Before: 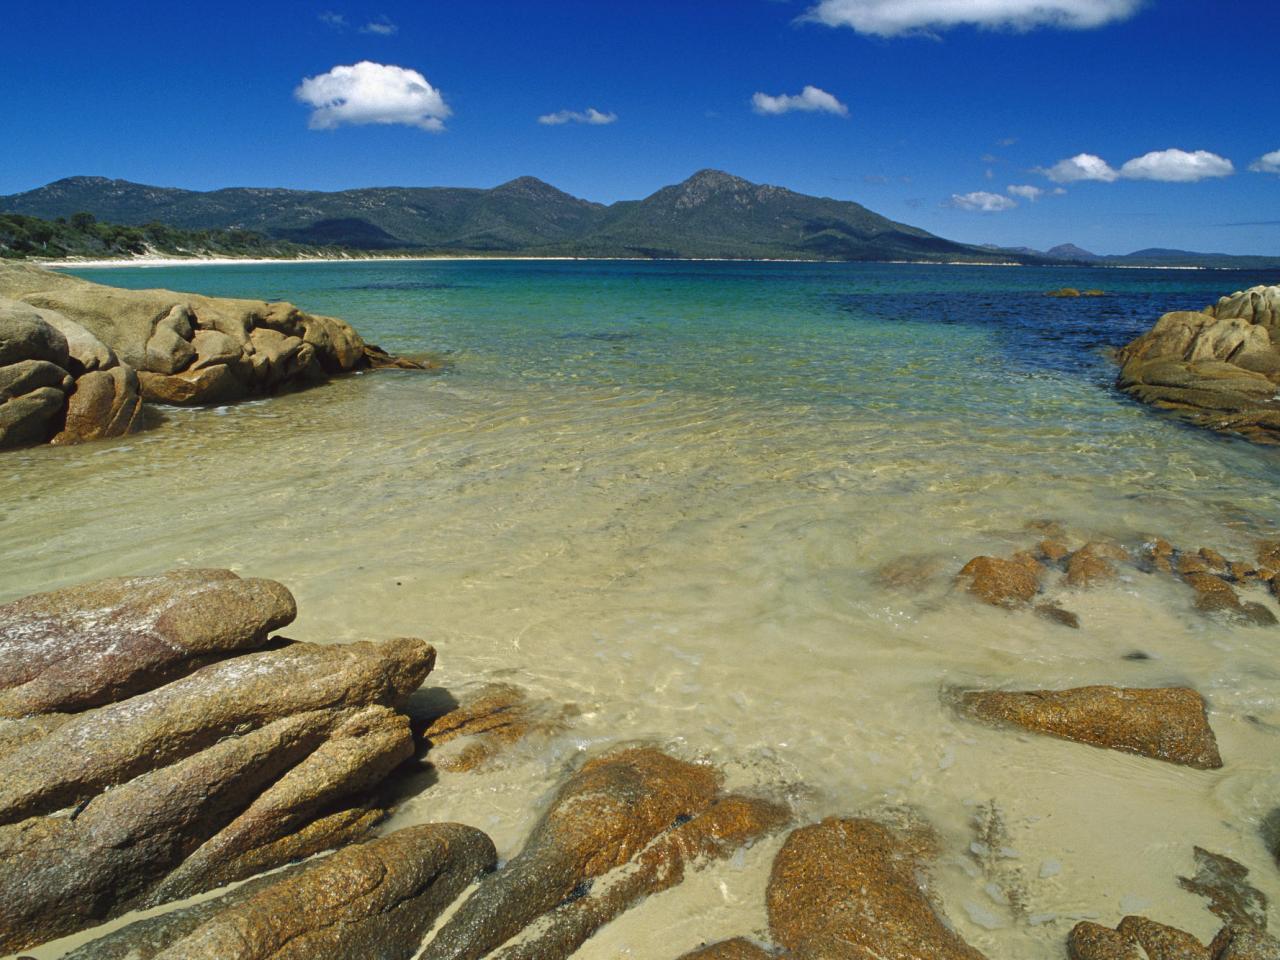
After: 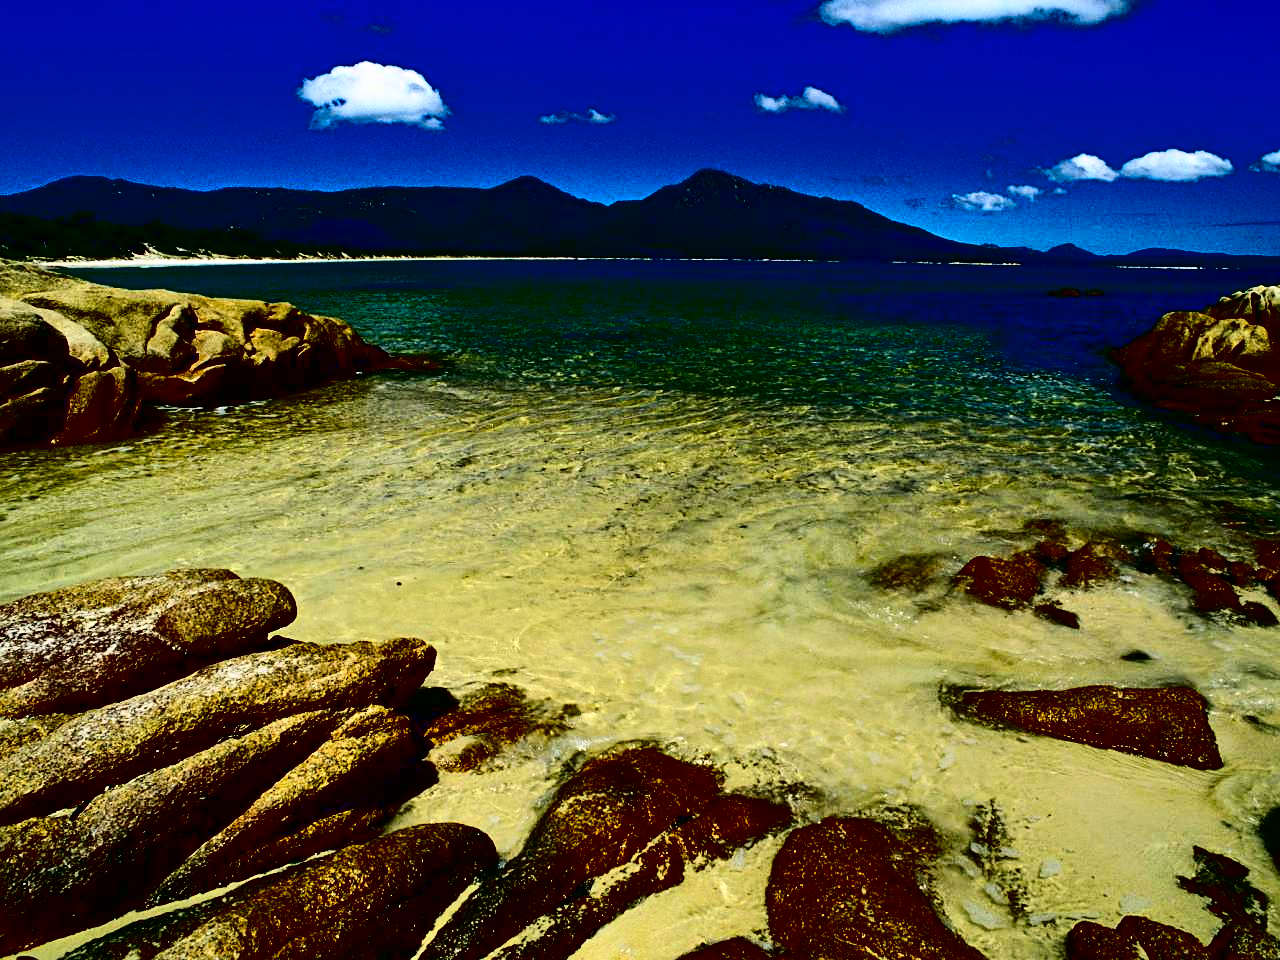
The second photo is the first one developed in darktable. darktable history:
sharpen: amount 0.202
contrast brightness saturation: contrast 0.771, brightness -0.998, saturation 0.989
